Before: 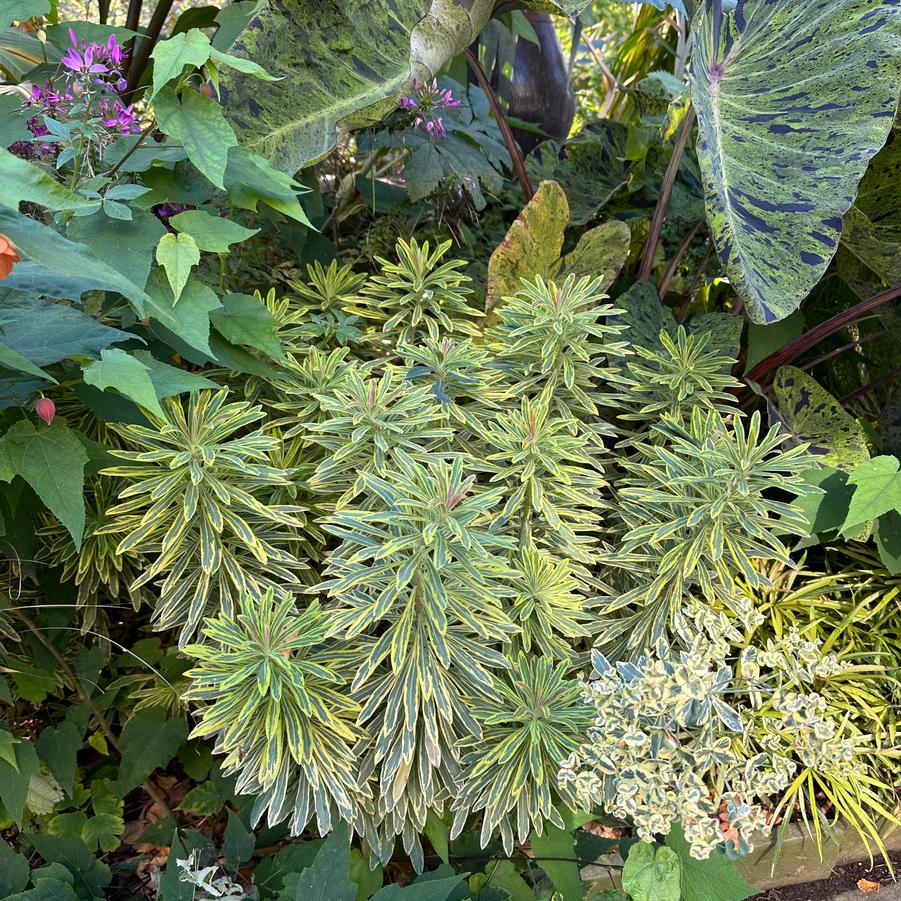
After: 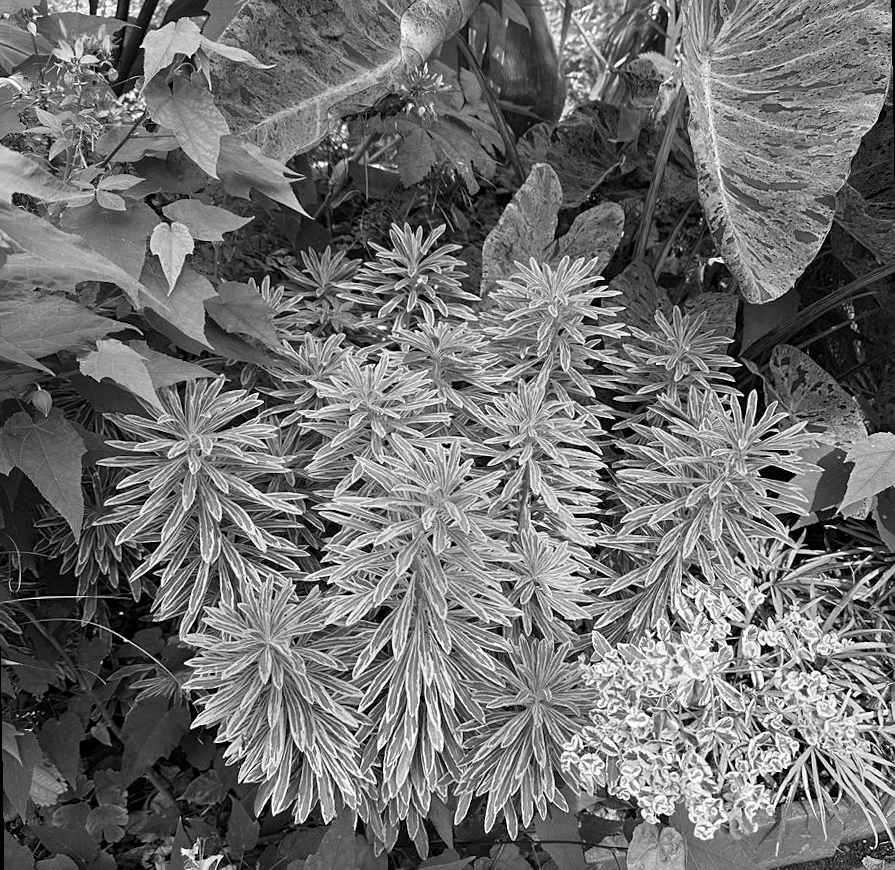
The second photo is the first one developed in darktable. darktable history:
sharpen: amount 0.2
color calibration: output gray [0.23, 0.37, 0.4, 0], gray › normalize channels true, illuminant same as pipeline (D50), adaptation XYZ, x 0.346, y 0.359, gamut compression 0
exposure: exposure 0.2 EV, compensate highlight preservation false
rotate and perspective: rotation -1°, crop left 0.011, crop right 0.989, crop top 0.025, crop bottom 0.975
